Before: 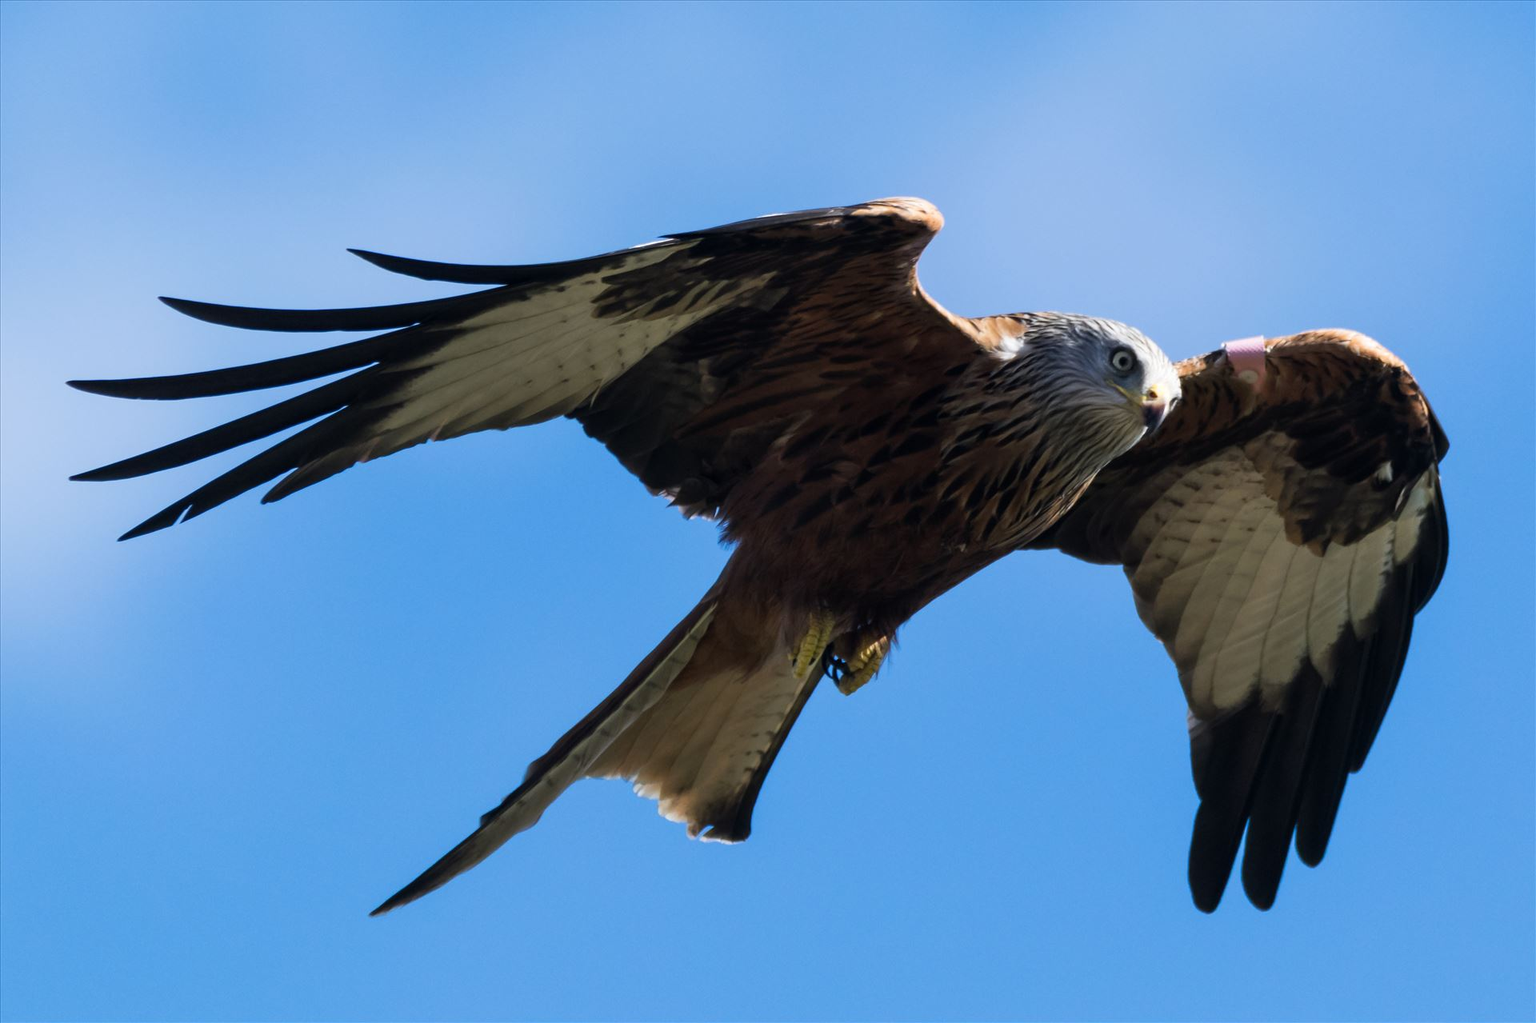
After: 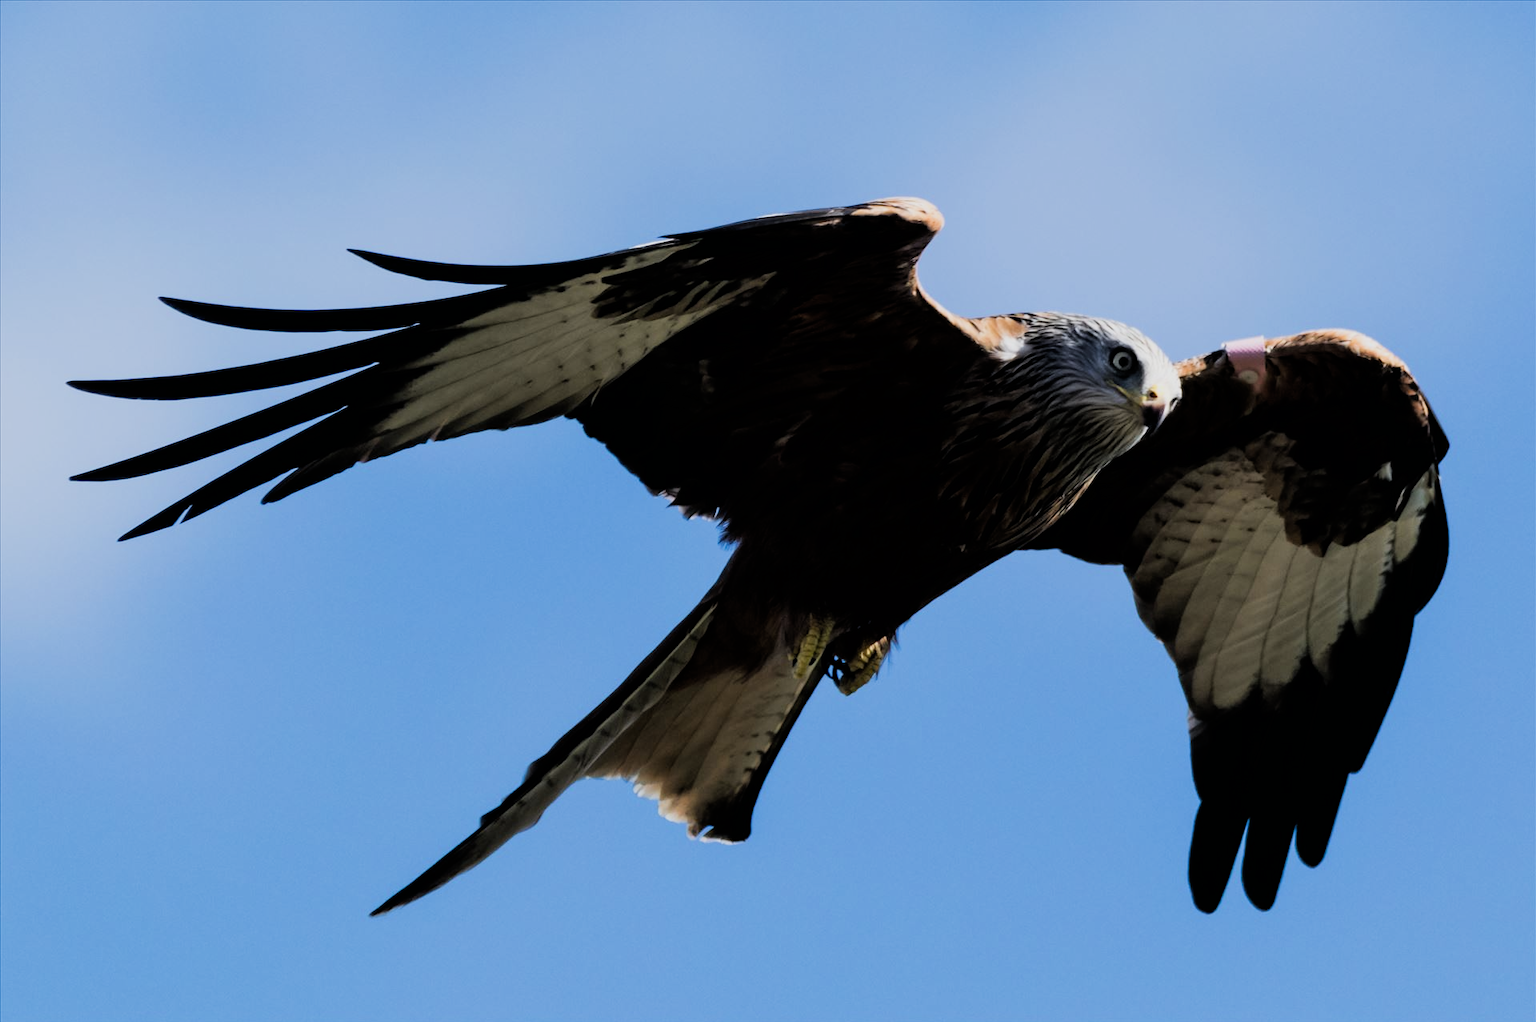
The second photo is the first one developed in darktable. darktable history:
crop: bottom 0.071%
filmic rgb: black relative exposure -5 EV, hardness 2.88, contrast 1.3, highlights saturation mix -30%
